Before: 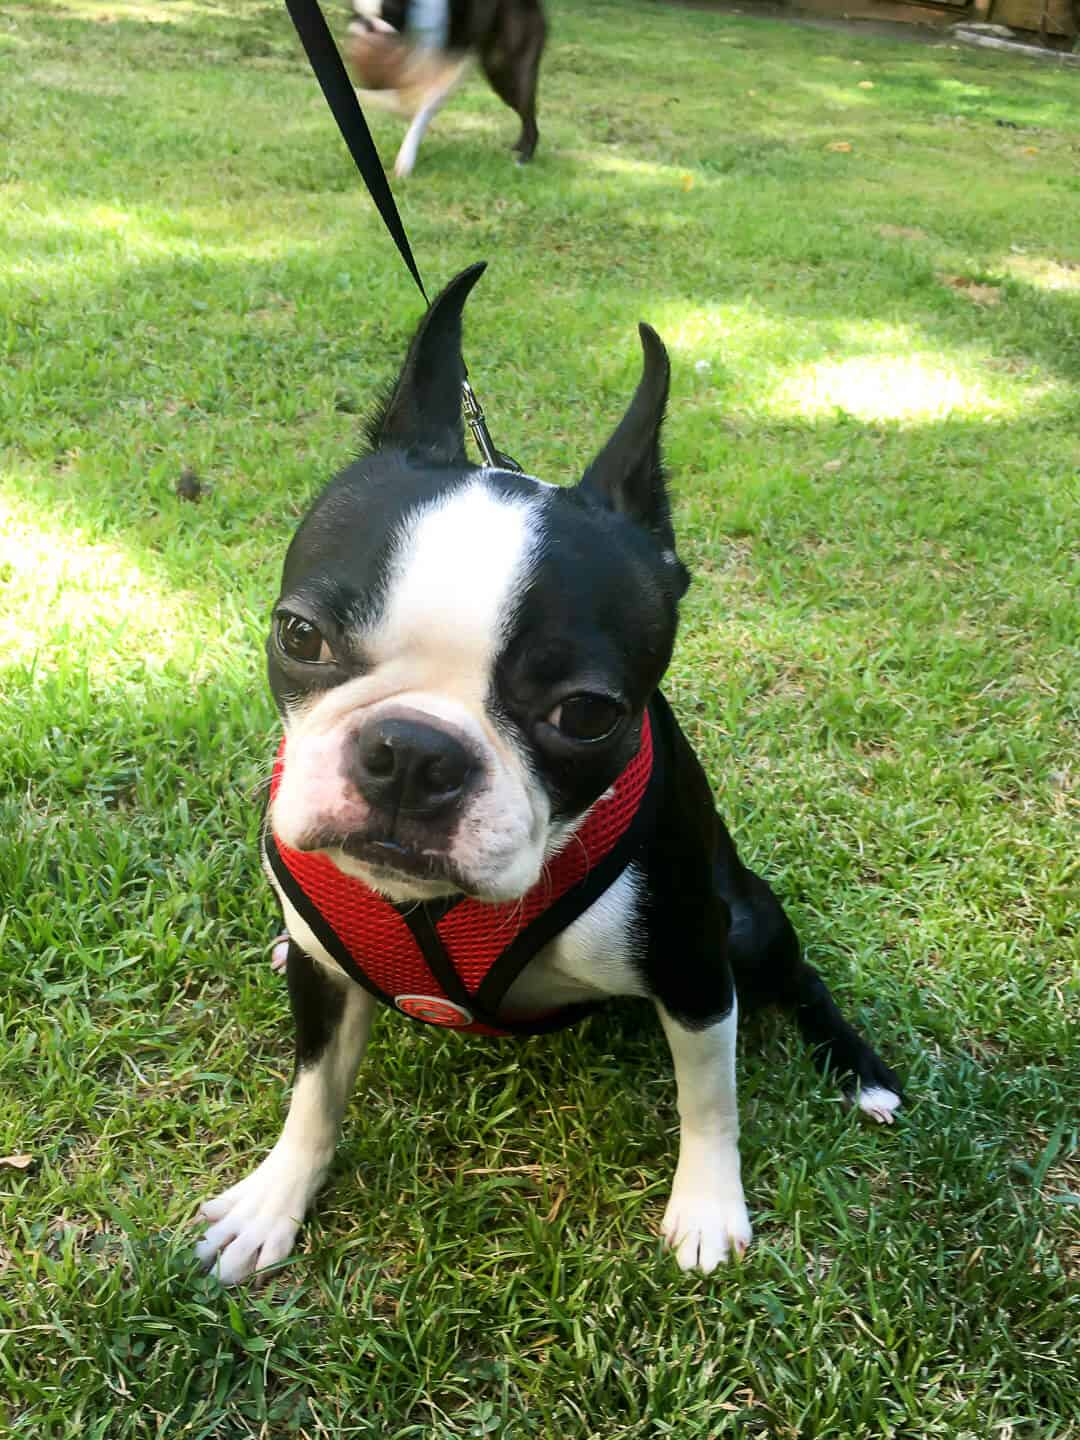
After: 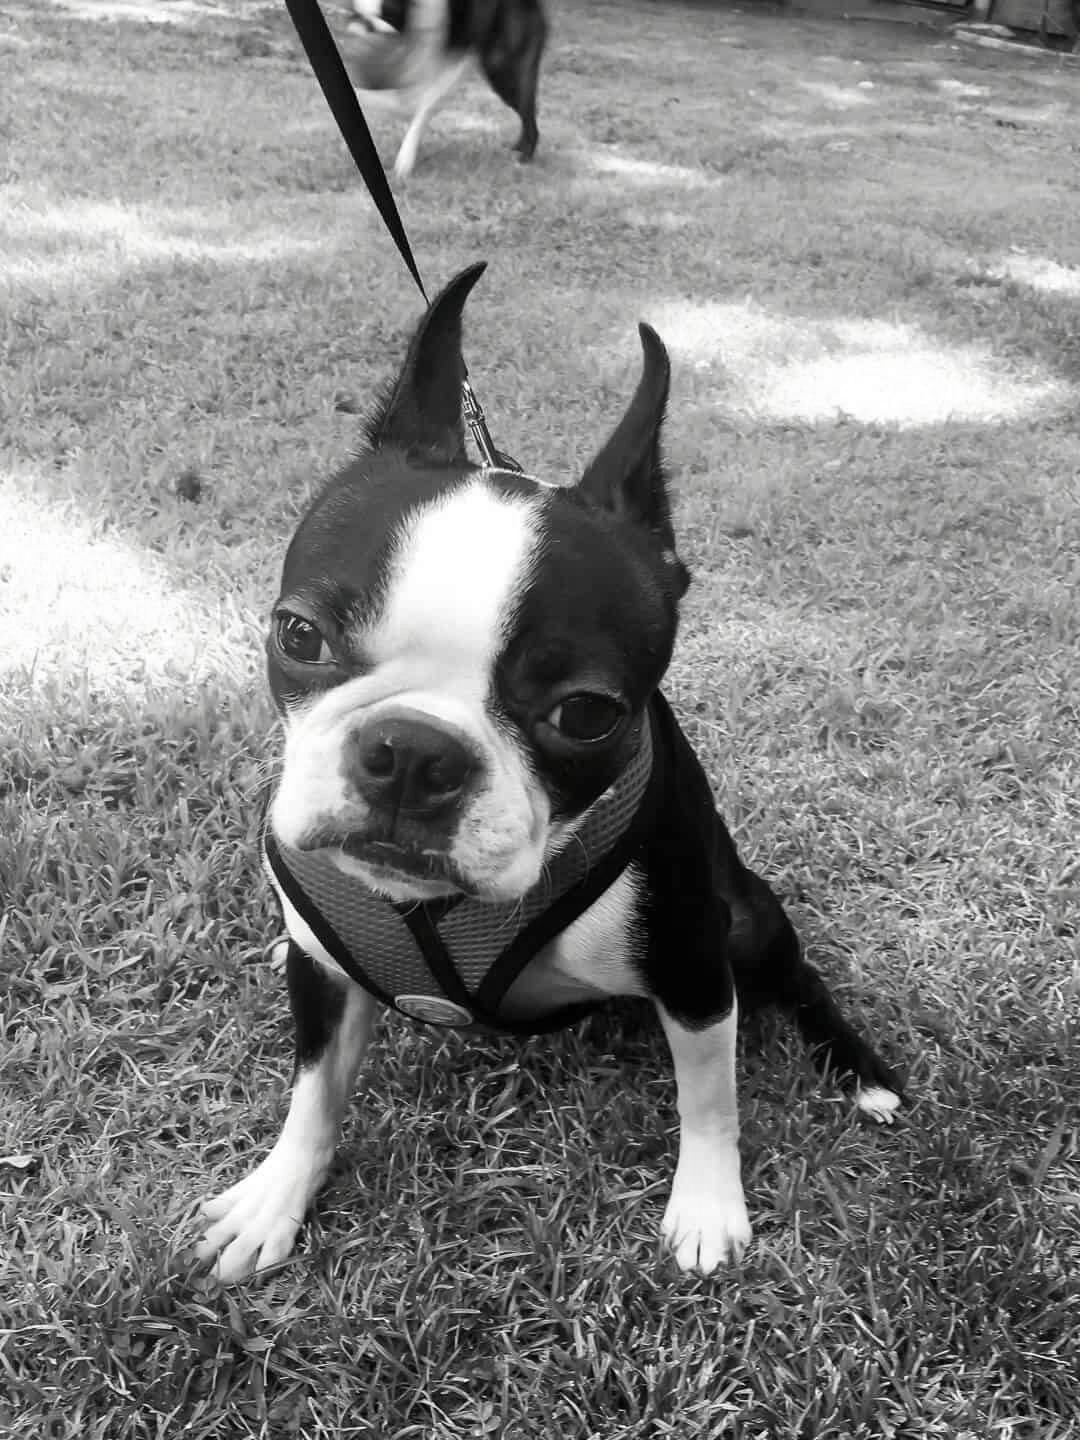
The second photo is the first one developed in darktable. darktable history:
contrast brightness saturation: saturation -0.996
